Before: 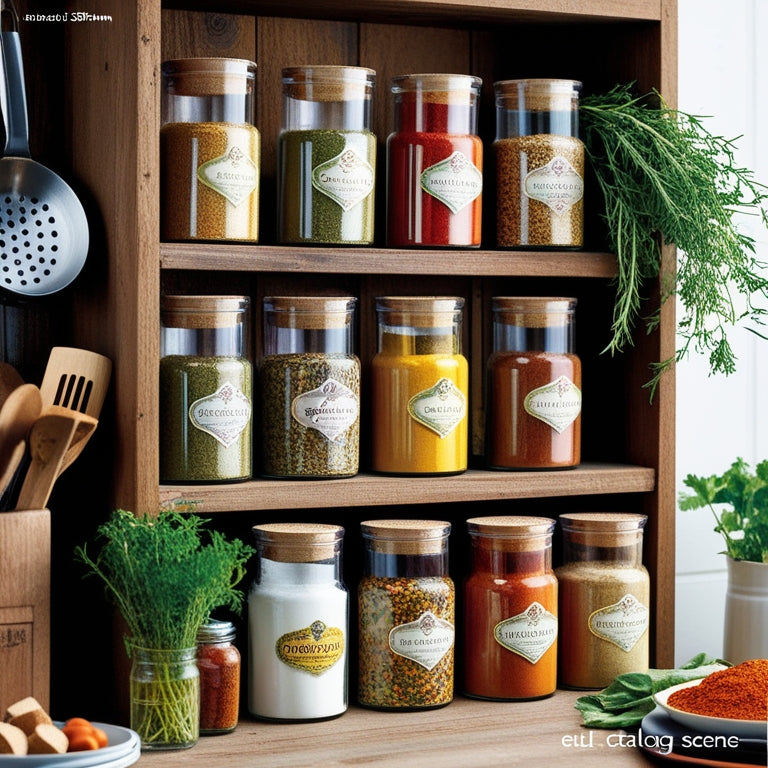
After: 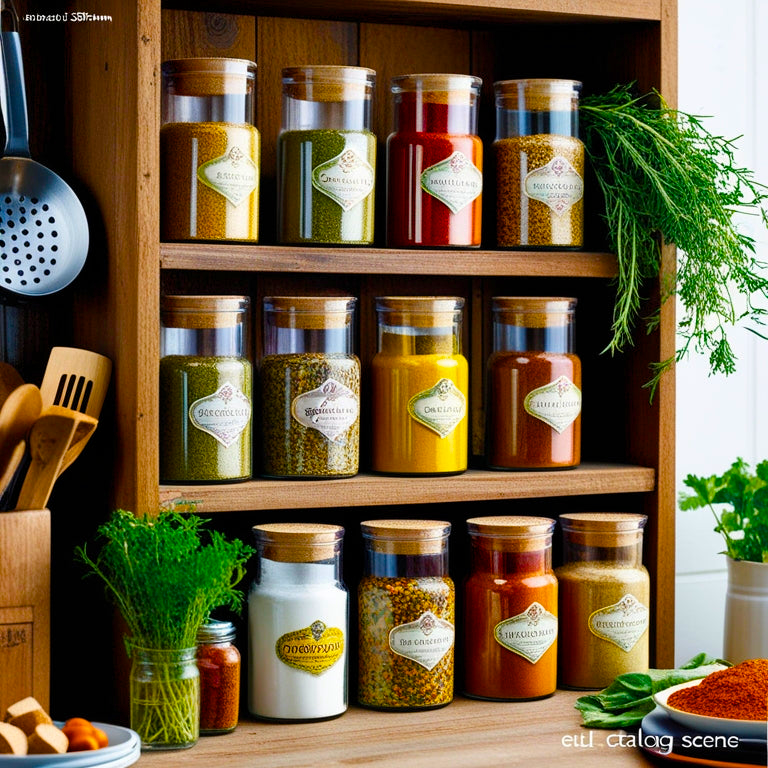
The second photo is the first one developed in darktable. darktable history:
color balance rgb: power › hue 61.45°, linear chroma grading › global chroma 14.531%, perceptual saturation grading › global saturation 36.447%, perceptual saturation grading › shadows 35.012%
